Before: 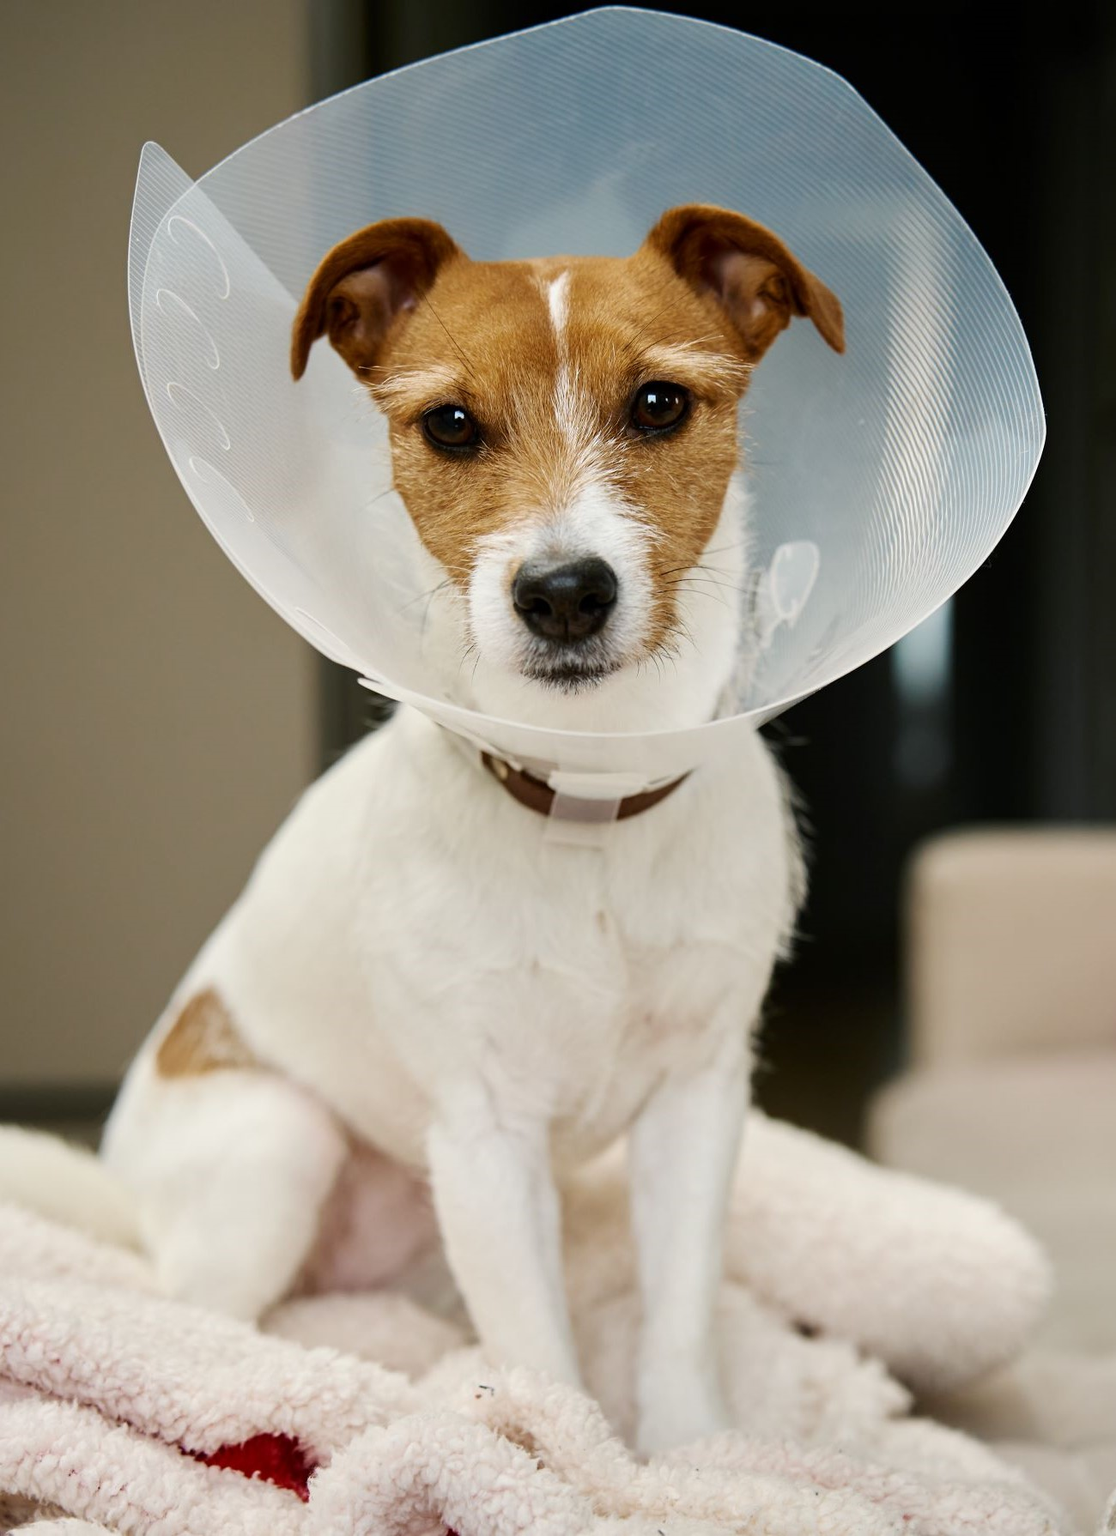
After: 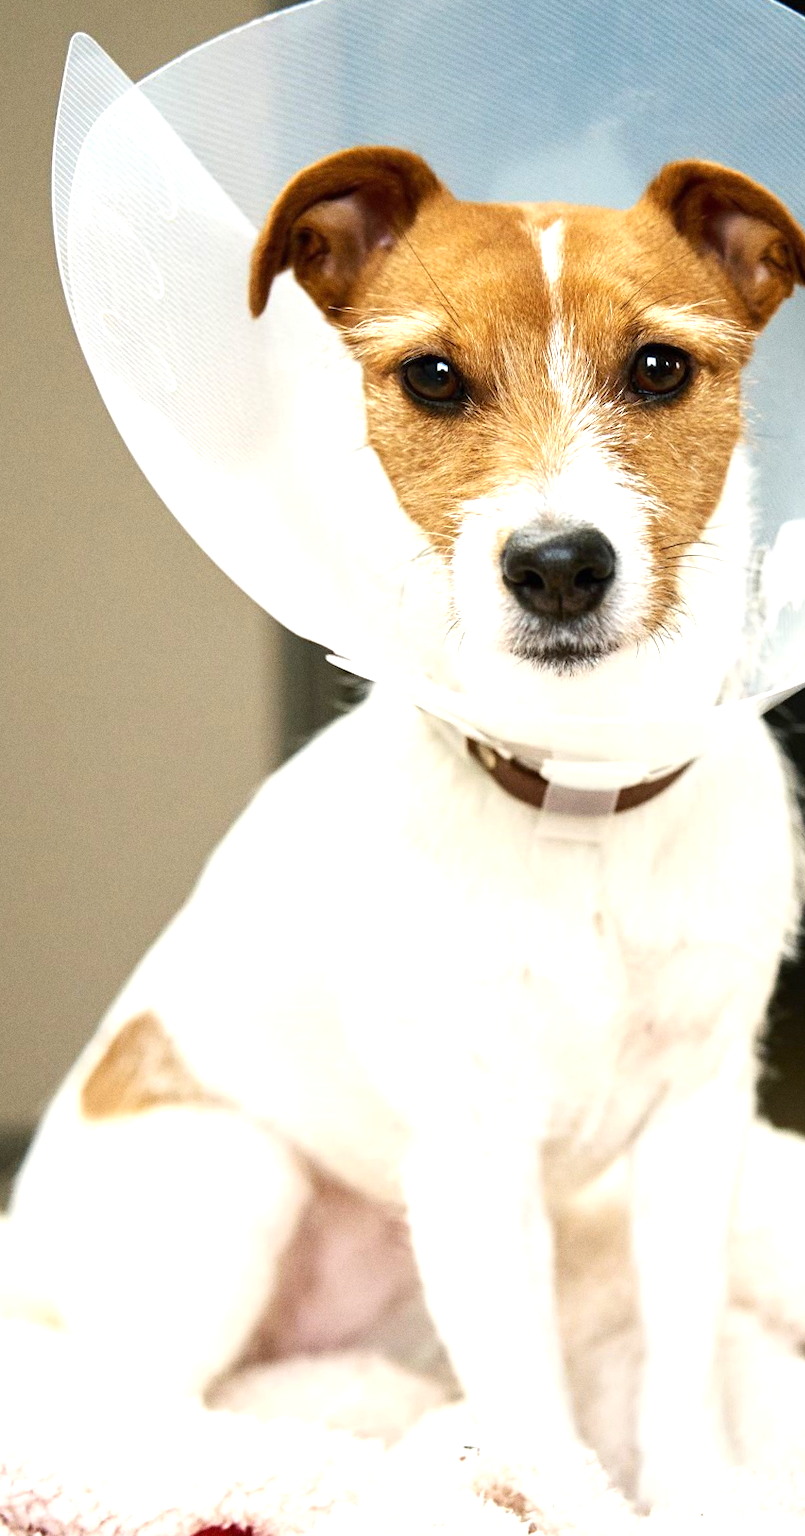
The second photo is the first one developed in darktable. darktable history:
crop and rotate: left 8.786%, right 24.548%
grain: coarseness 0.09 ISO
rotate and perspective: rotation -0.013°, lens shift (vertical) -0.027, lens shift (horizontal) 0.178, crop left 0.016, crop right 0.989, crop top 0.082, crop bottom 0.918
exposure: black level correction 0, exposure 1 EV, compensate highlight preservation false
